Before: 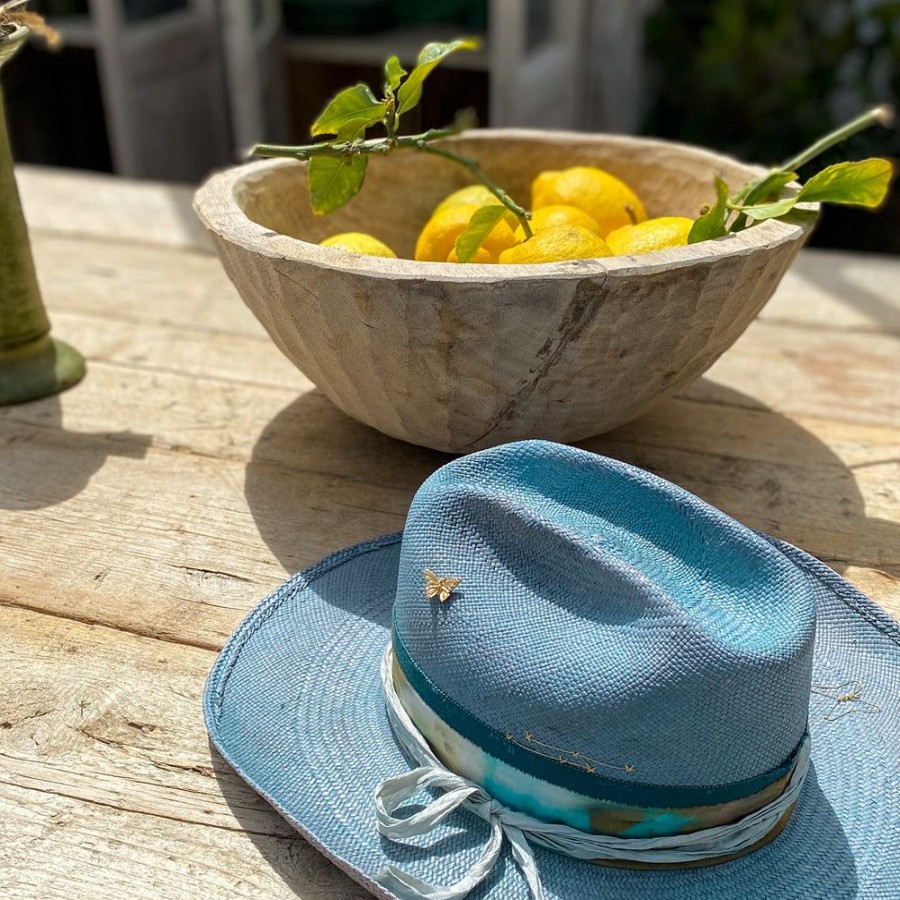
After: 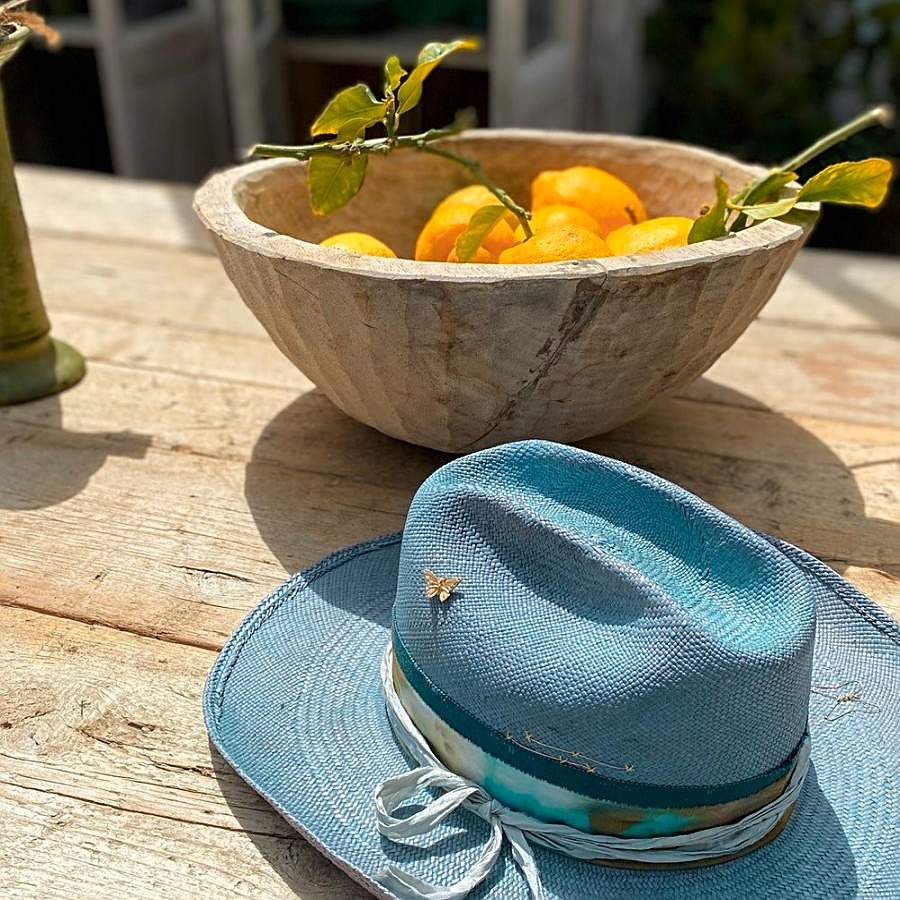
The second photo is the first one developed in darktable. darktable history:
color zones: curves: ch1 [(0.239, 0.552) (0.75, 0.5)]; ch2 [(0.25, 0.462) (0.749, 0.457)], mix 25.94%
sharpen: on, module defaults
